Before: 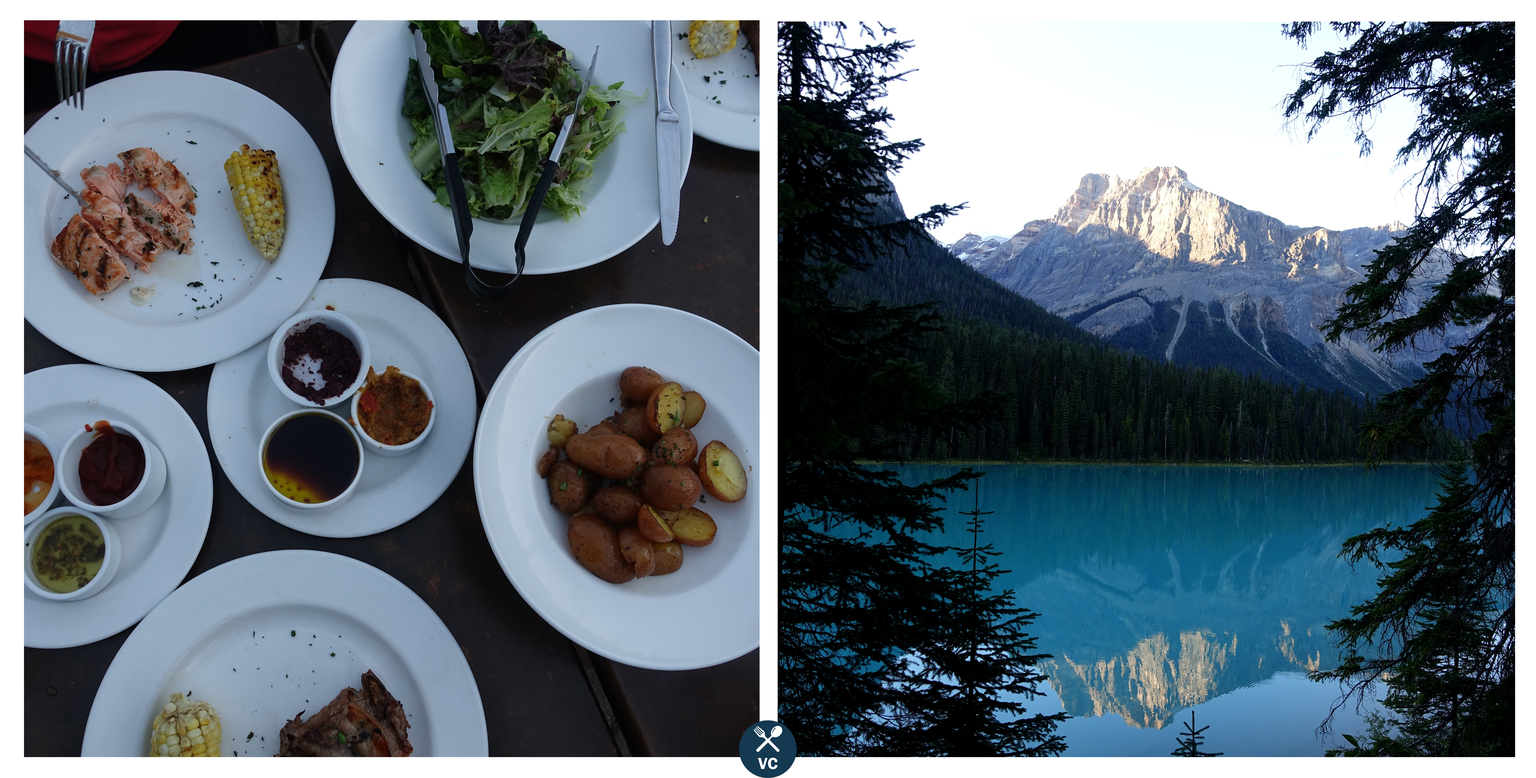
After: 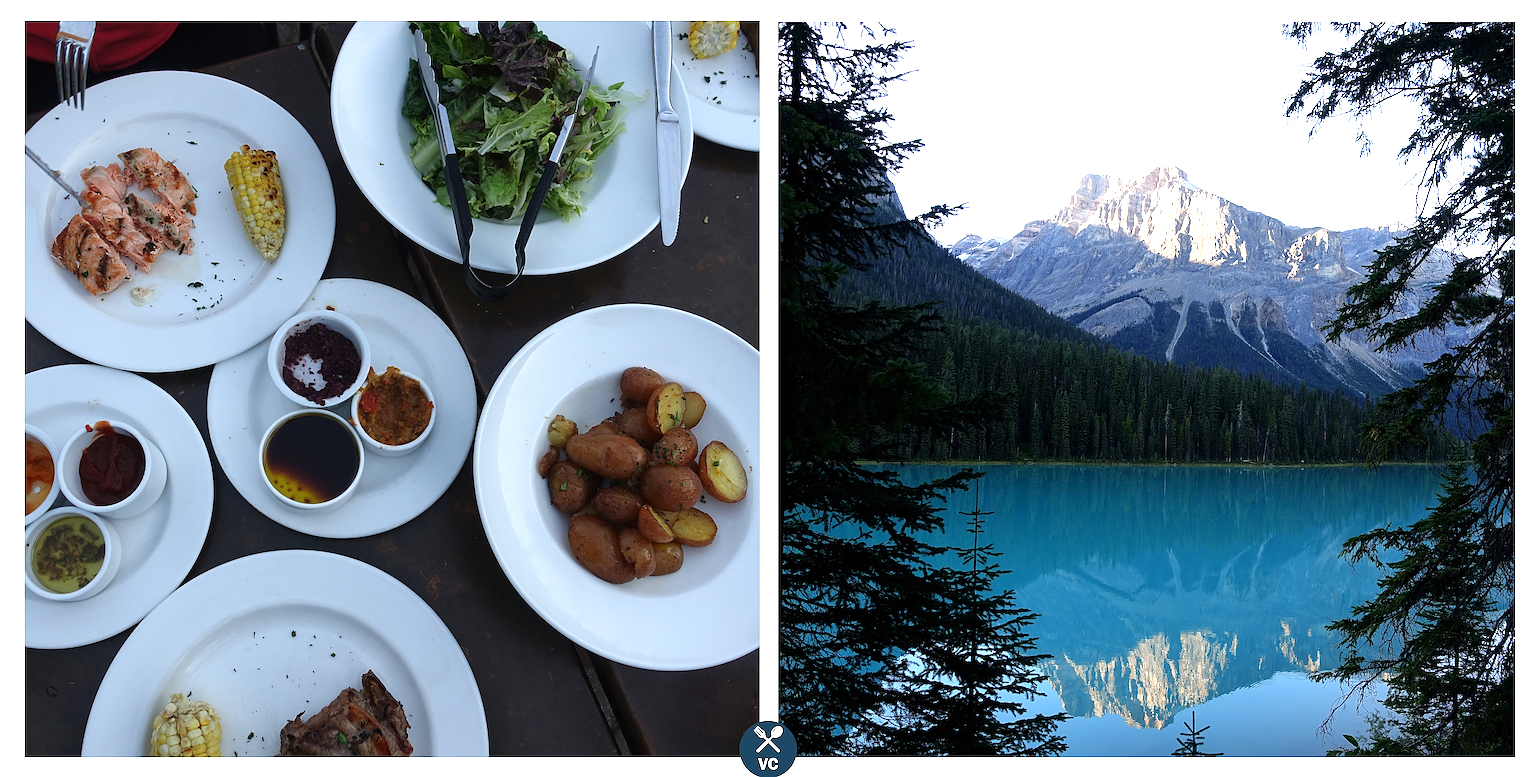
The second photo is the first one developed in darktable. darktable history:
sharpen: radius 2.543, amount 0.636
exposure: black level correction 0, exposure 0.7 EV, compensate exposure bias true, compensate highlight preservation false
